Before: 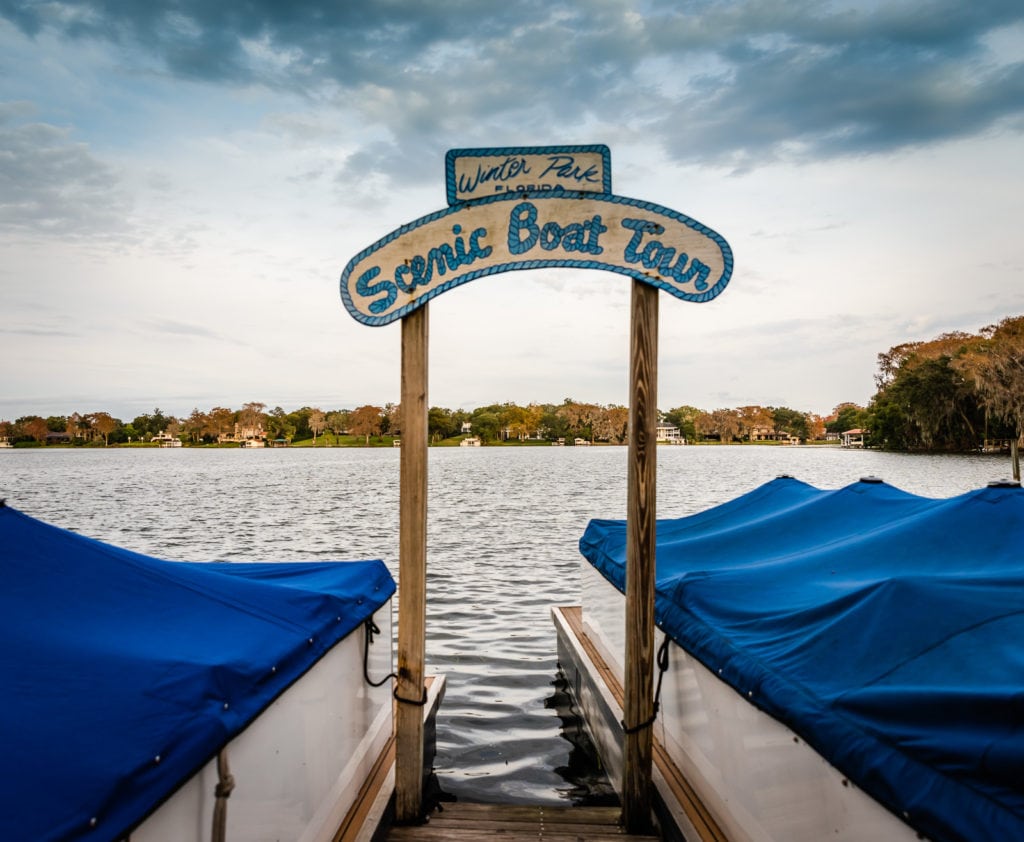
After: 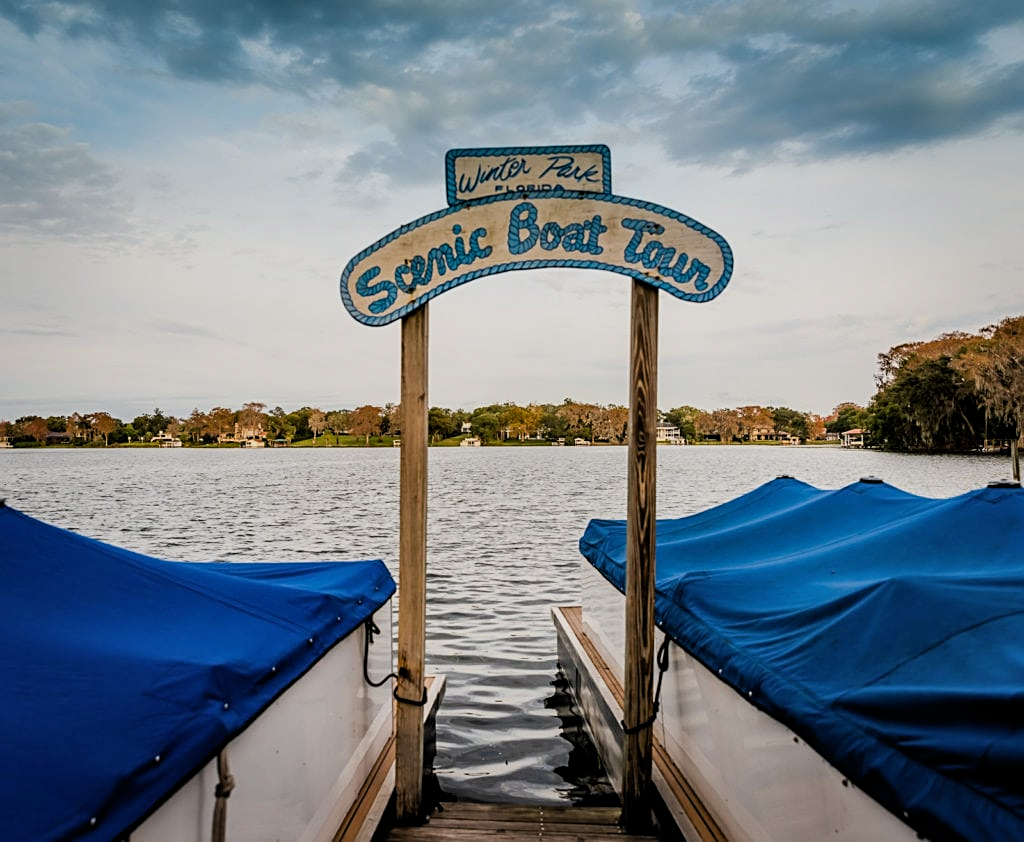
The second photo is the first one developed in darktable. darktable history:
sharpen: amount 0.492
shadows and highlights: shadows 21.05, highlights -37.22, soften with gaussian
filmic rgb: middle gray luminance 18.27%, black relative exposure -11.29 EV, white relative exposure 3.73 EV, target black luminance 0%, hardness 5.81, latitude 57.58%, contrast 0.964, shadows ↔ highlights balance 49.86%, color science v6 (2022)
